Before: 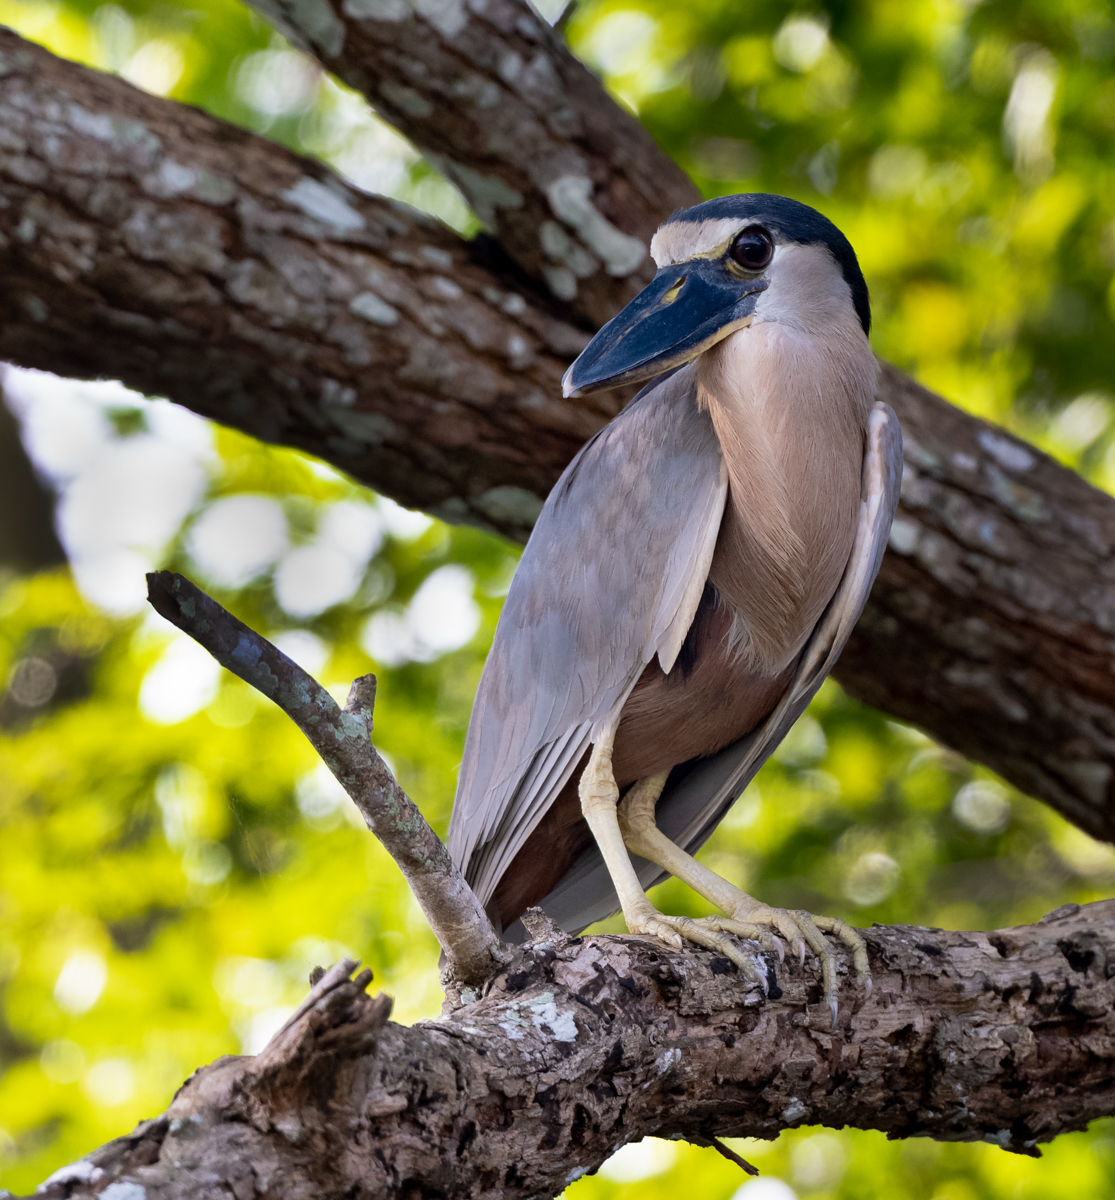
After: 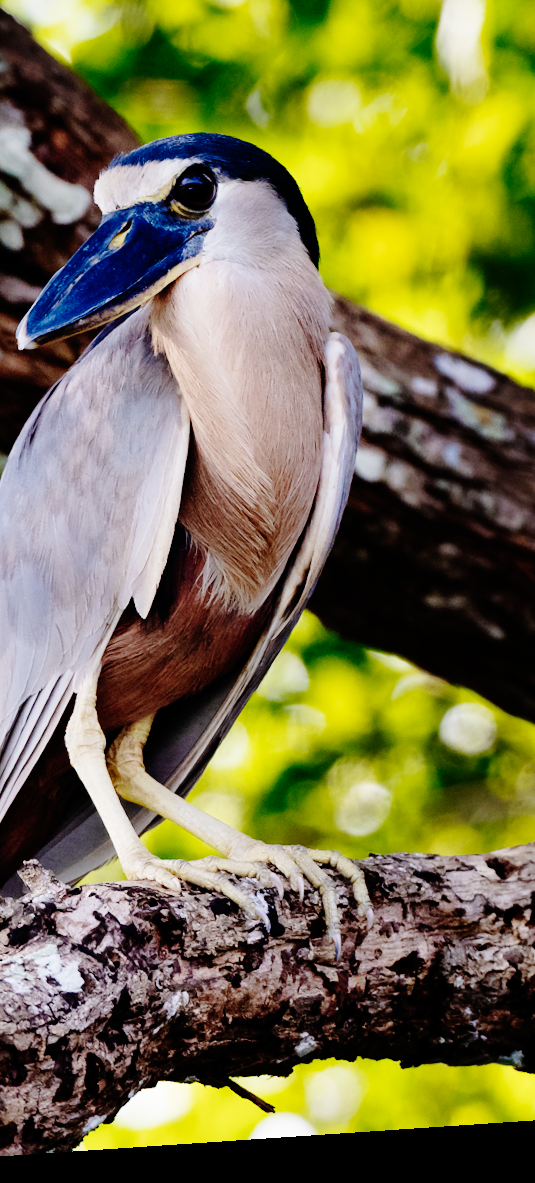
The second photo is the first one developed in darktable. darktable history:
base curve: curves: ch0 [(0, 0) (0.036, 0.01) (0.123, 0.254) (0.258, 0.504) (0.507, 0.748) (1, 1)], preserve colors none
rotate and perspective: rotation -4.2°, shear 0.006, automatic cropping off
crop: left 47.628%, top 6.643%, right 7.874%
color zones: curves: ch0 [(0, 0.5) (0.143, 0.52) (0.286, 0.5) (0.429, 0.5) (0.571, 0.5) (0.714, 0.5) (0.857, 0.5) (1, 0.5)]; ch1 [(0, 0.489) (0.155, 0.45) (0.286, 0.466) (0.429, 0.5) (0.571, 0.5) (0.714, 0.5) (0.857, 0.5) (1, 0.489)]
